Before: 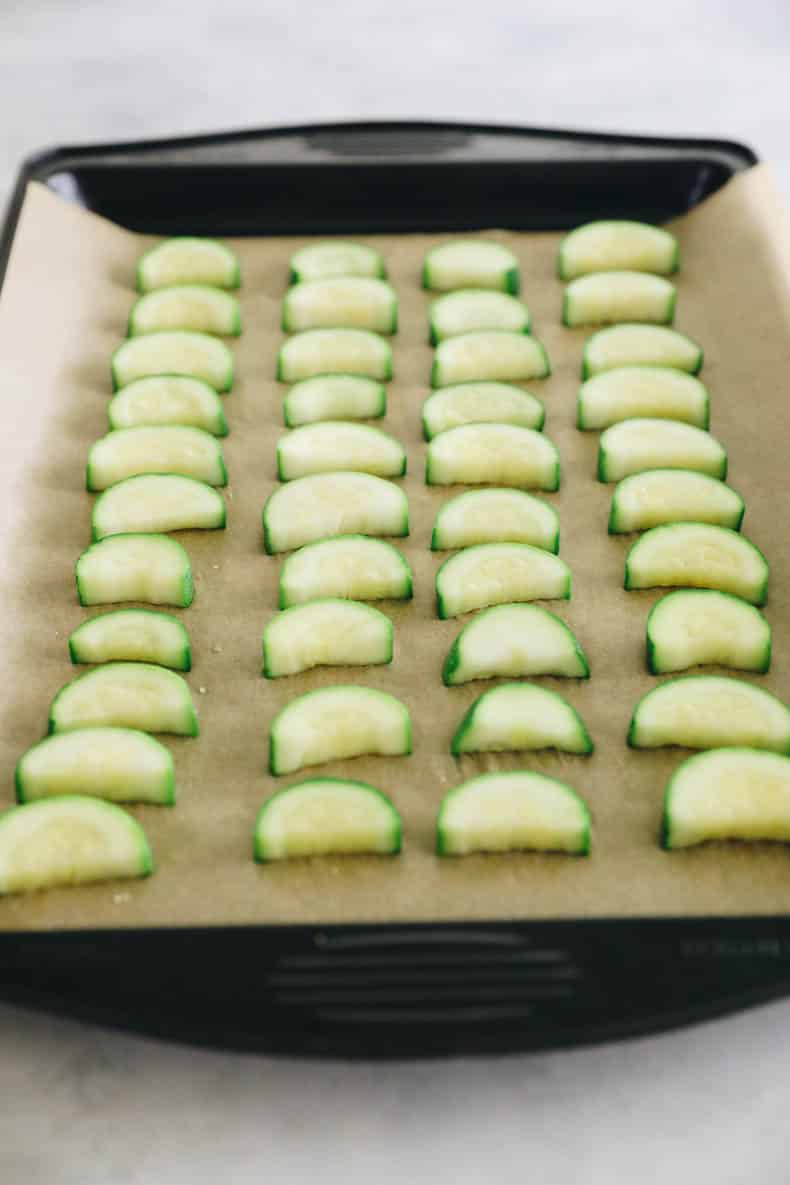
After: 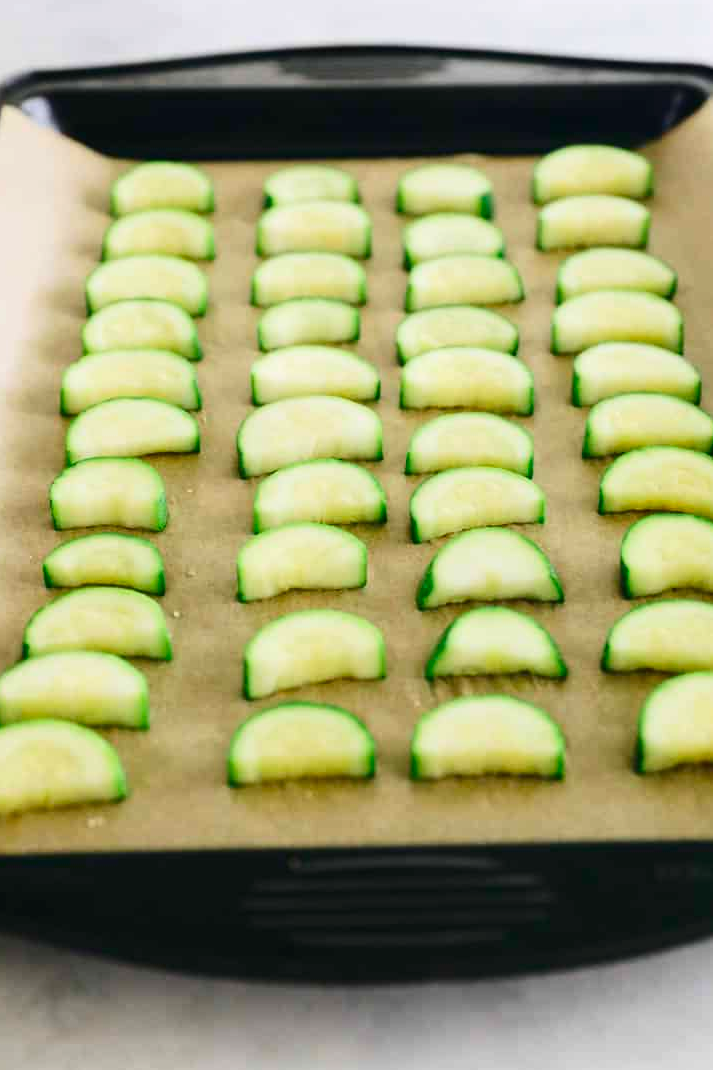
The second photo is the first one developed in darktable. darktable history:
contrast brightness saturation: contrast 0.18, saturation 0.3
crop: left 3.305%, top 6.436%, right 6.389%, bottom 3.258%
